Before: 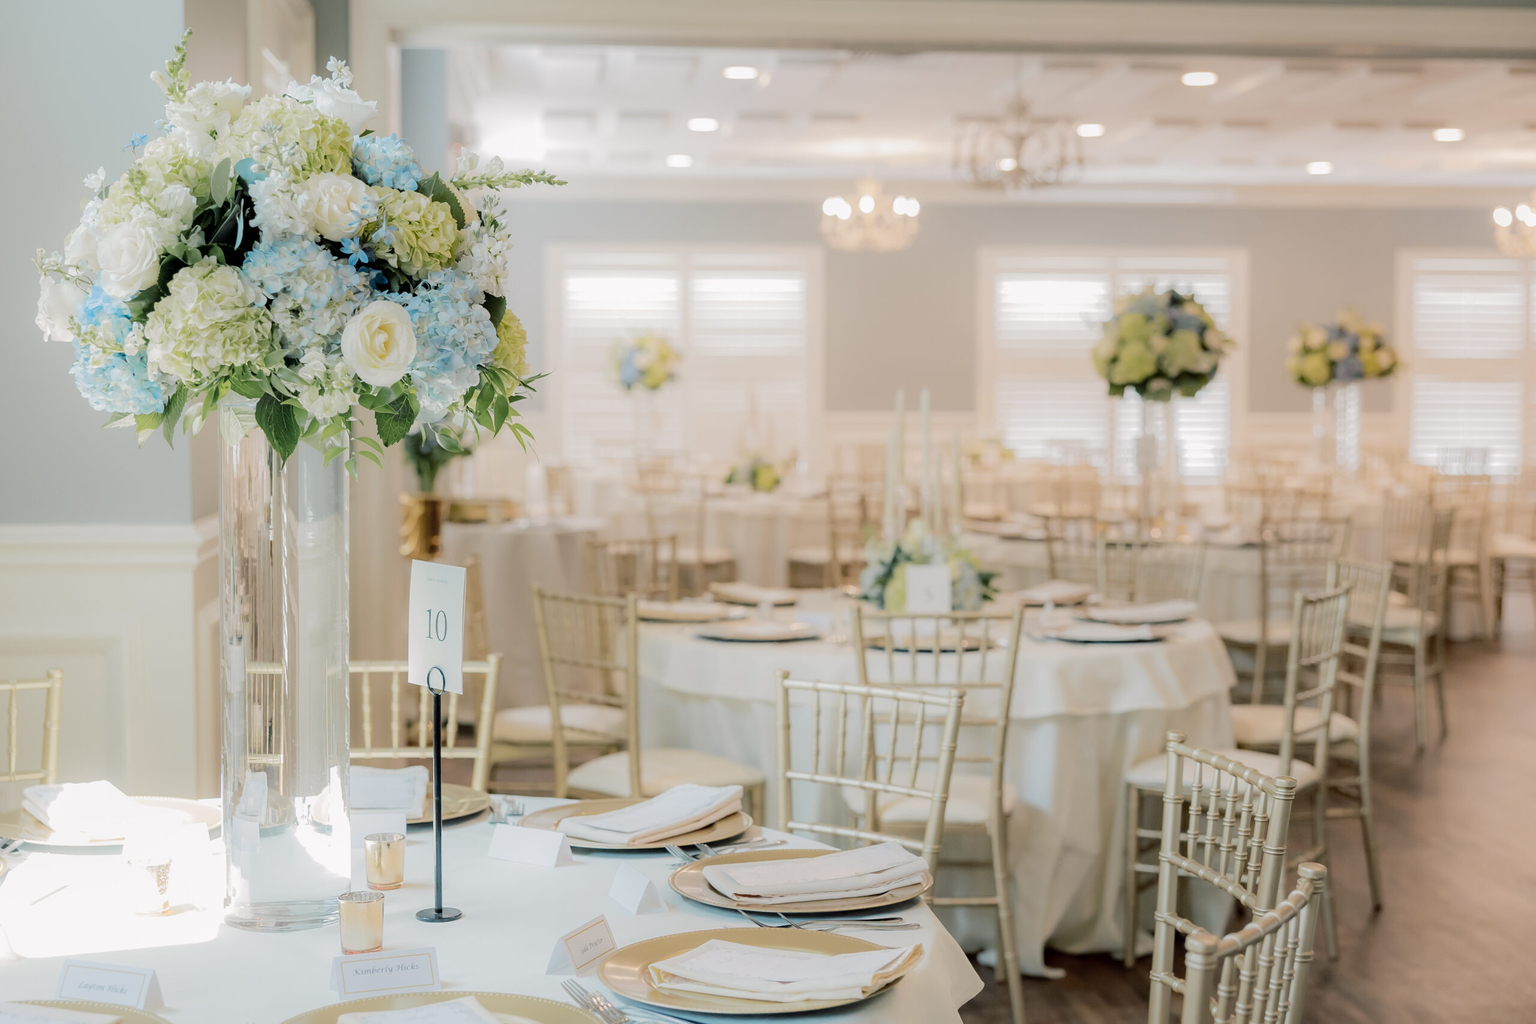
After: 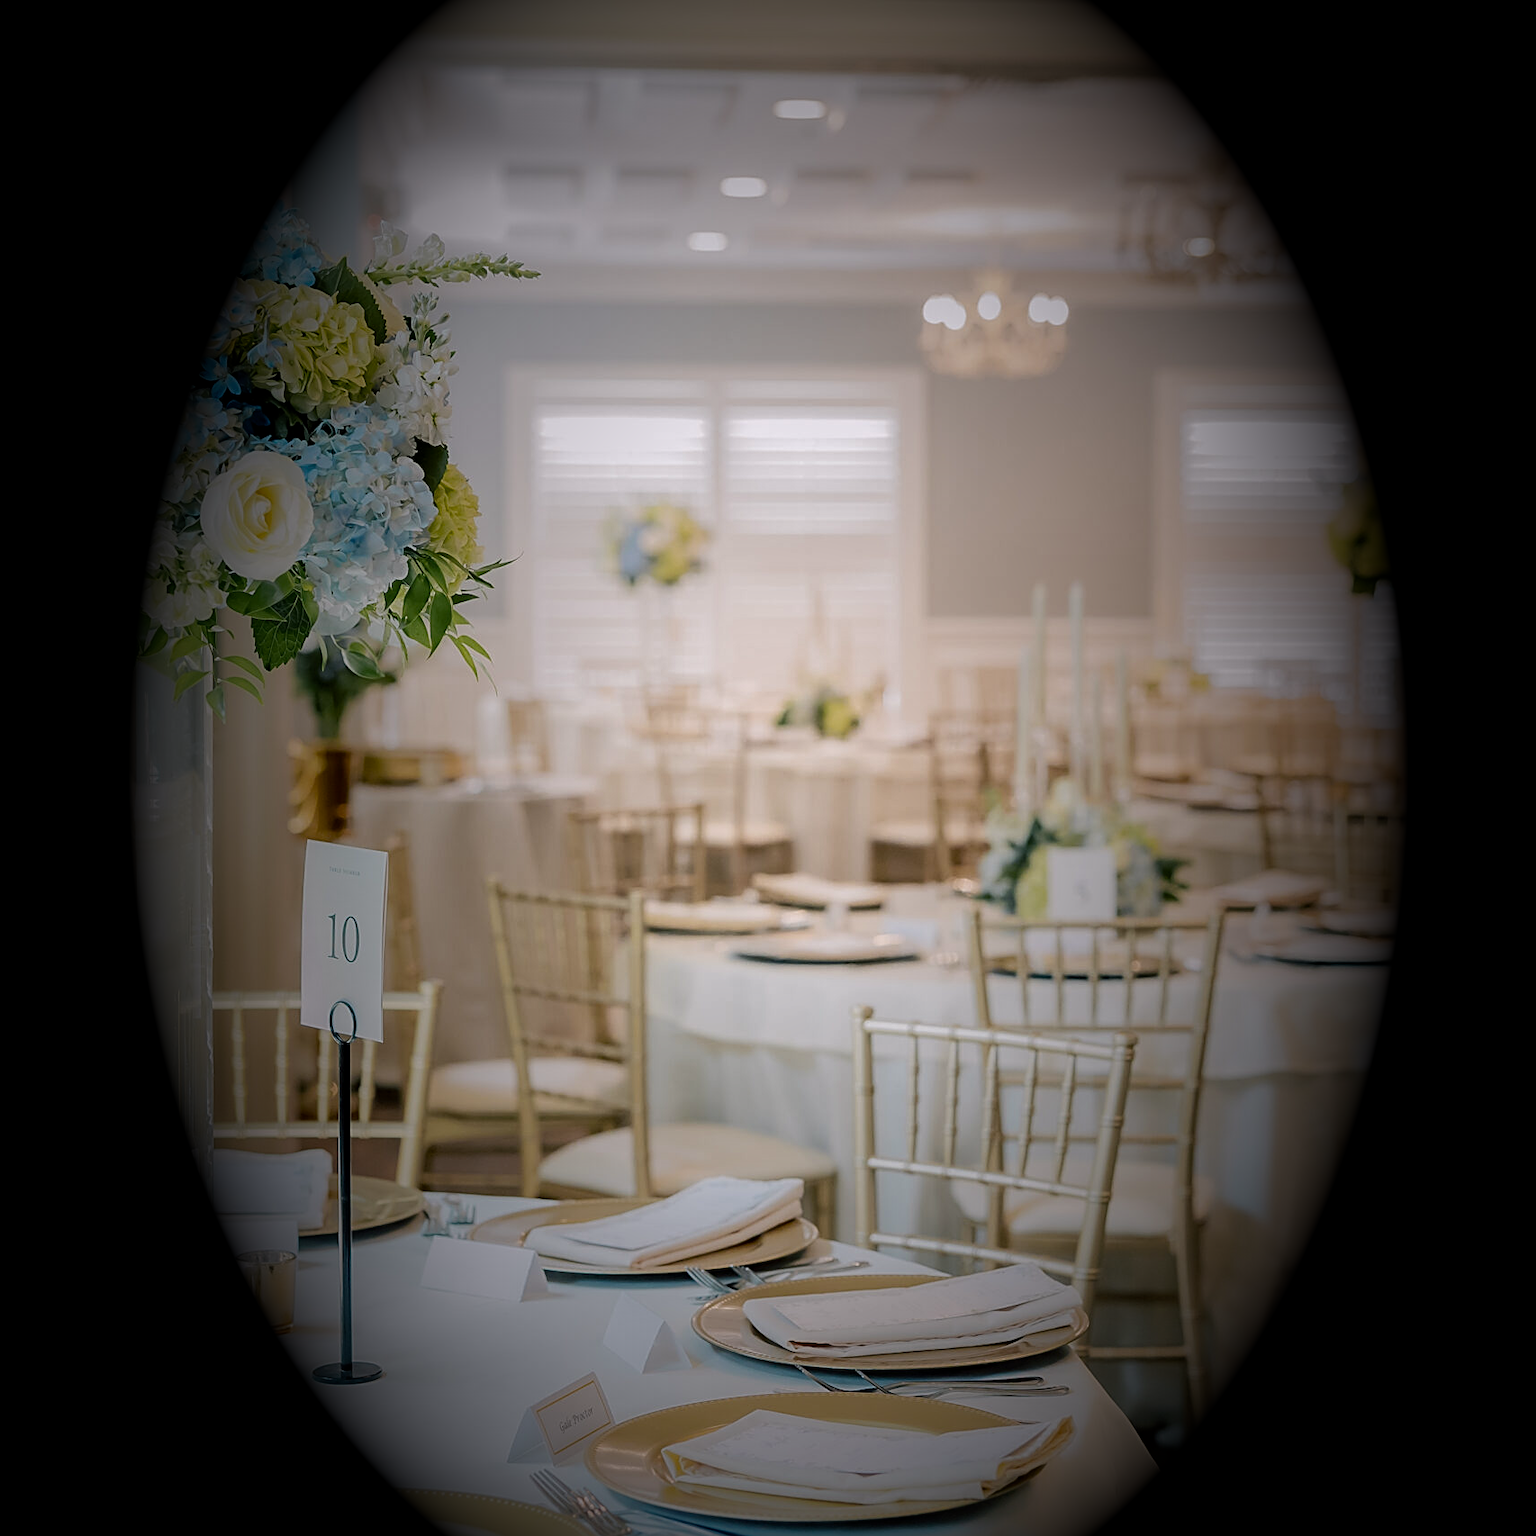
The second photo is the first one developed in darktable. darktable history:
vignetting: fall-off start 15.9%, fall-off radius 100%, brightness -1, saturation 0.5, width/height ratio 0.719
sharpen: on, module defaults
local contrast: mode bilateral grid, contrast 50, coarseness 50, detail 150%, midtone range 0.2
crop and rotate: left 13.537%, right 19.796%
white balance: red 1.009, blue 1.027
